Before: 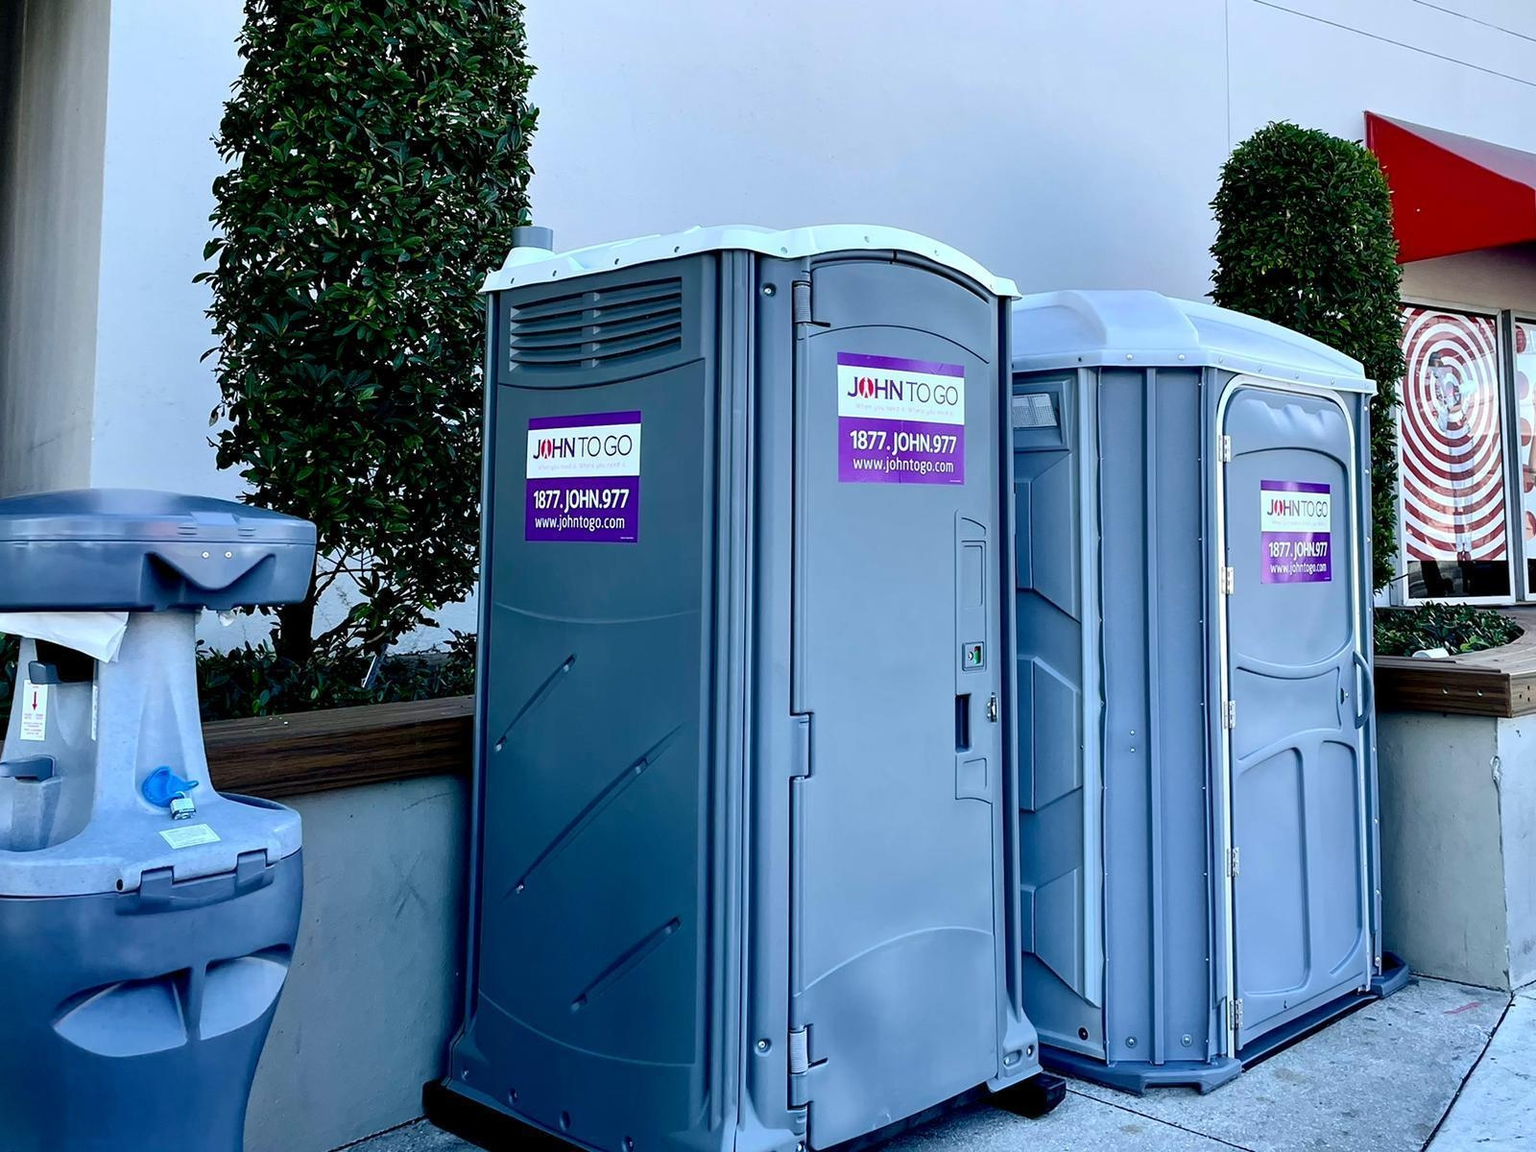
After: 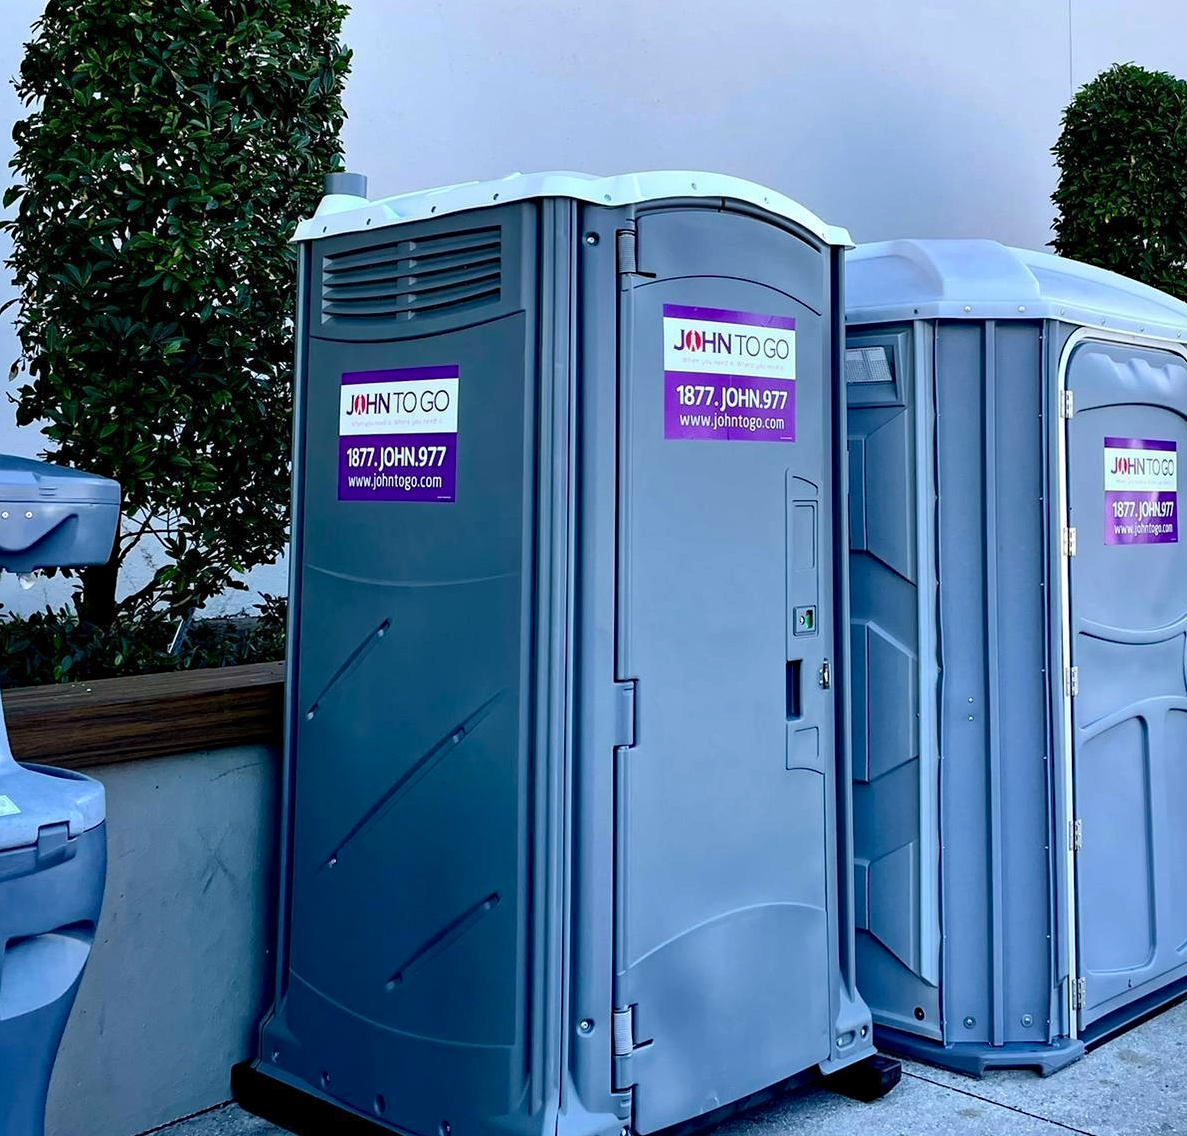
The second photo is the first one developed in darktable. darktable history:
crop and rotate: left 13.15%, top 5.251%, right 12.609%
haze removal: on, module defaults
